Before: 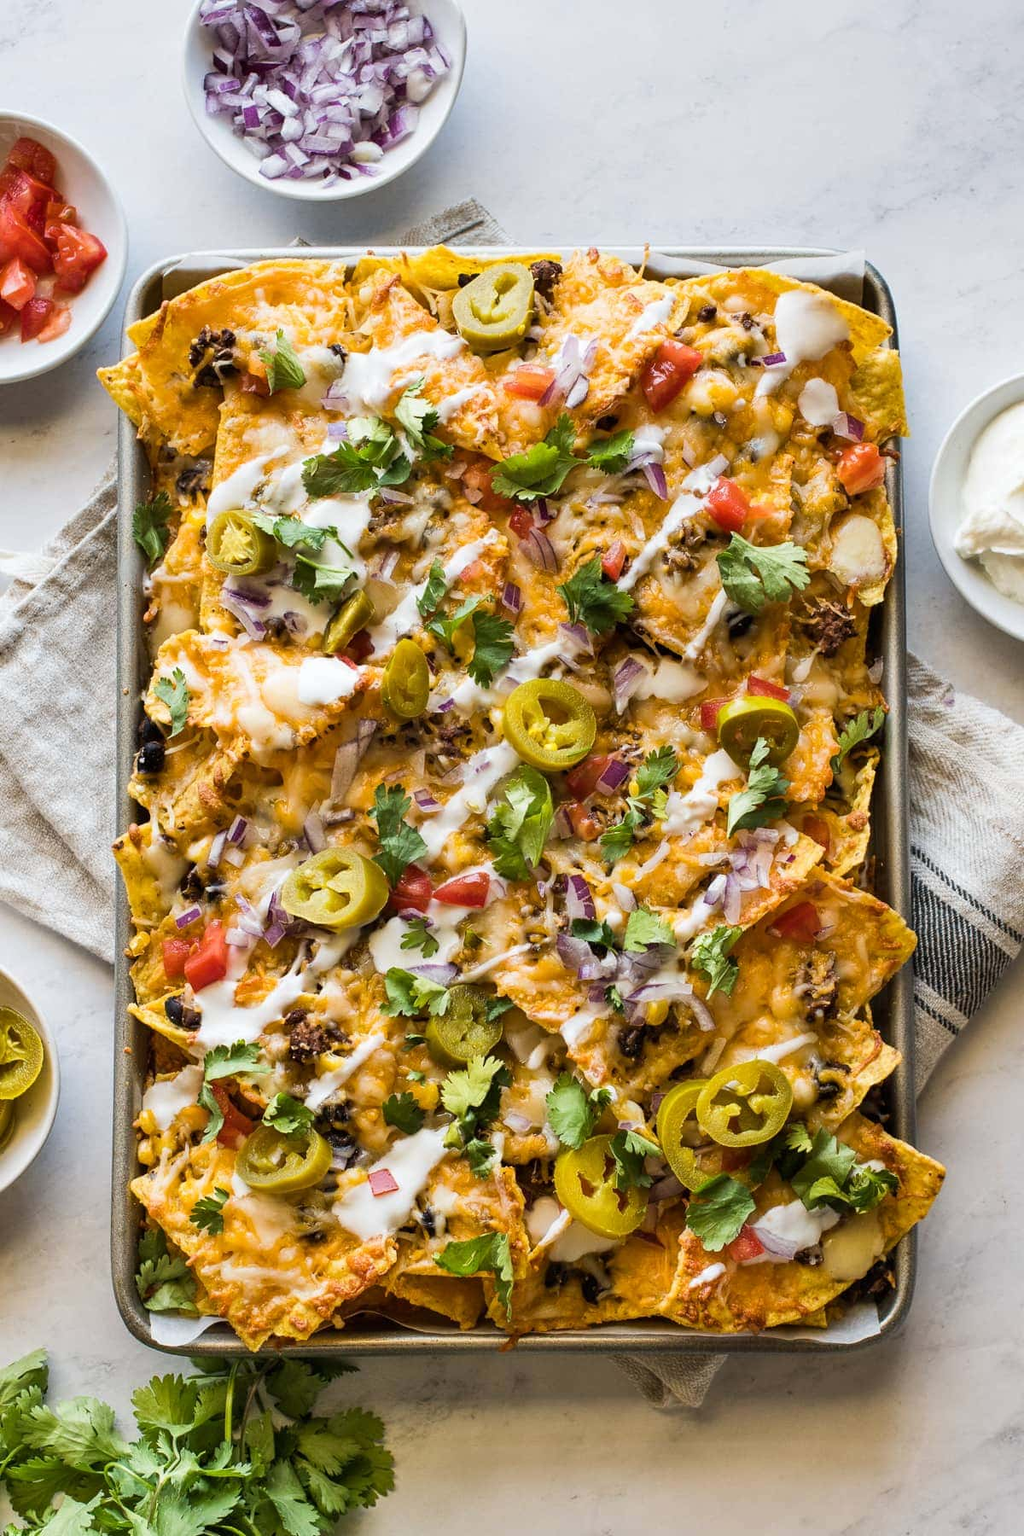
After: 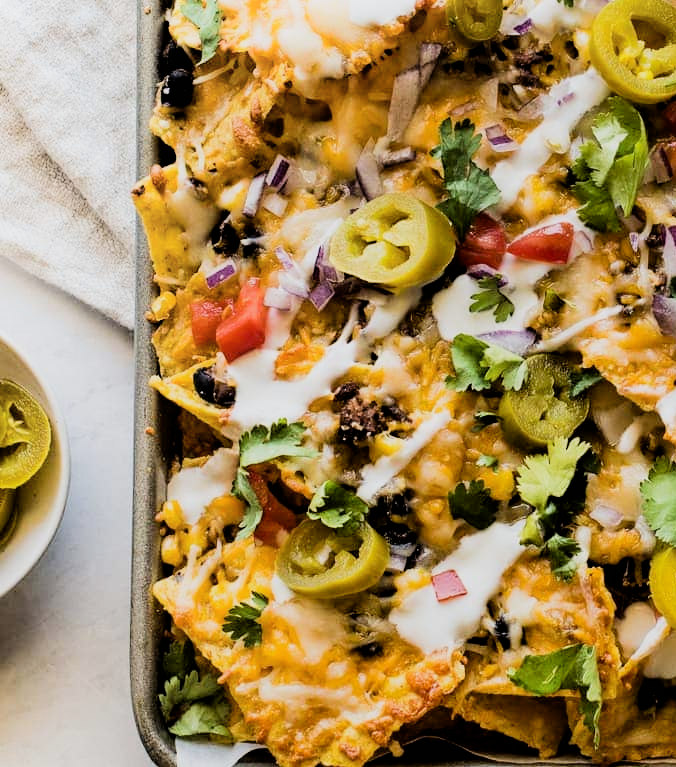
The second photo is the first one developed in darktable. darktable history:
exposure: black level correction 0.005, exposure 0.001 EV, compensate highlight preservation false
filmic rgb: black relative exposure -5 EV, hardness 2.88, contrast 1.3, highlights saturation mix -30%
shadows and highlights: highlights 70.7, soften with gaussian
crop: top 44.483%, right 43.593%, bottom 12.892%
